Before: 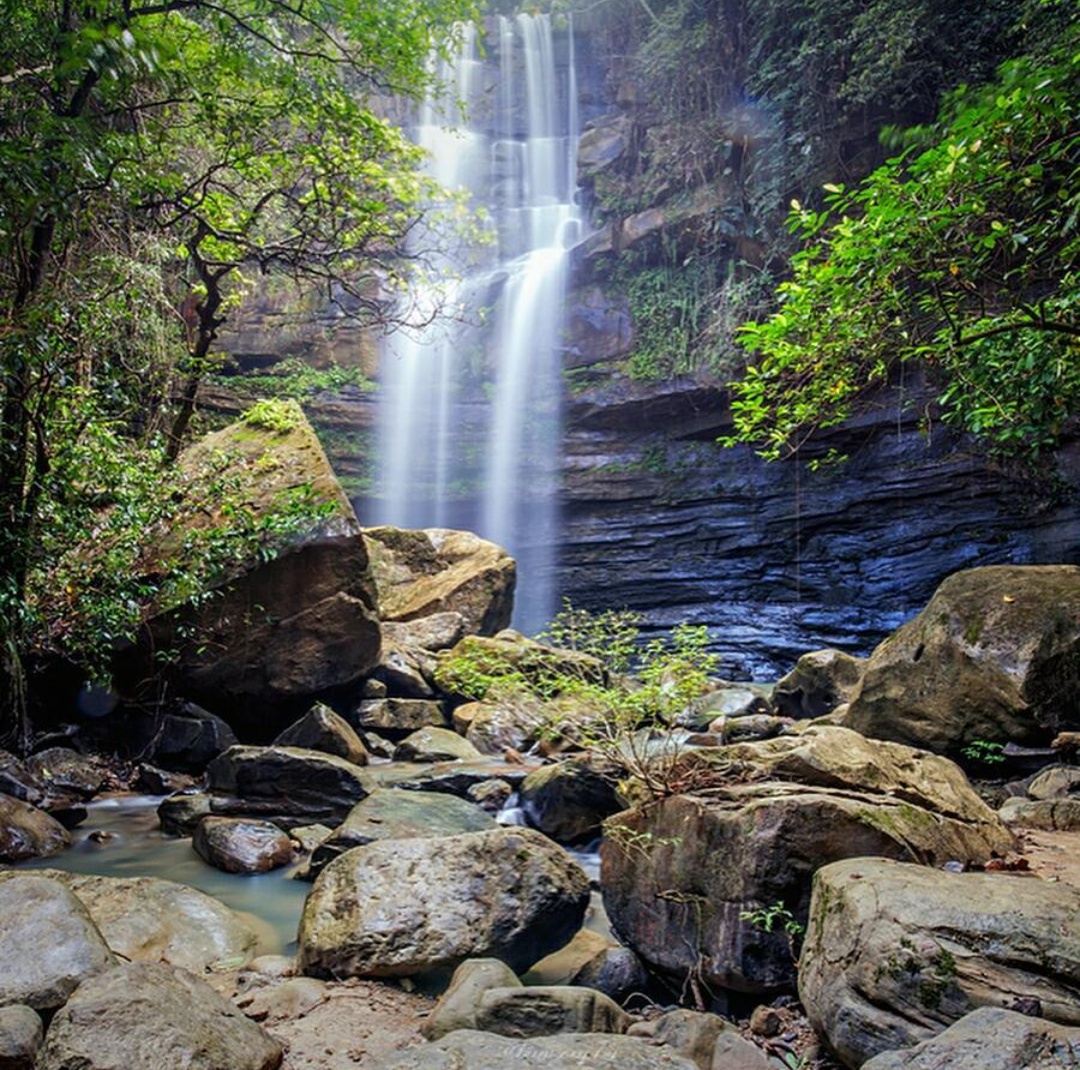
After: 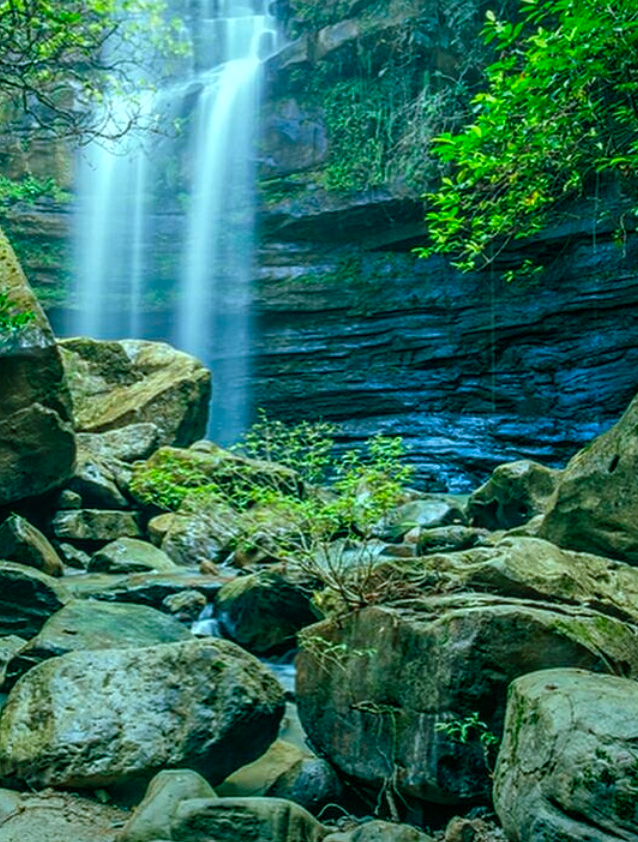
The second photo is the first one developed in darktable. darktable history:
color balance rgb: shadows lift › chroma 11.71%, shadows lift › hue 133.46°, power › chroma 2.15%, power › hue 166.83°, highlights gain › chroma 4%, highlights gain › hue 200.2°, perceptual saturation grading › global saturation 18.05%
base curve: curves: ch0 [(0, 0) (0.303, 0.277) (1, 1)]
crop and rotate: left 28.256%, top 17.734%, right 12.656%, bottom 3.573%
local contrast: detail 110%
